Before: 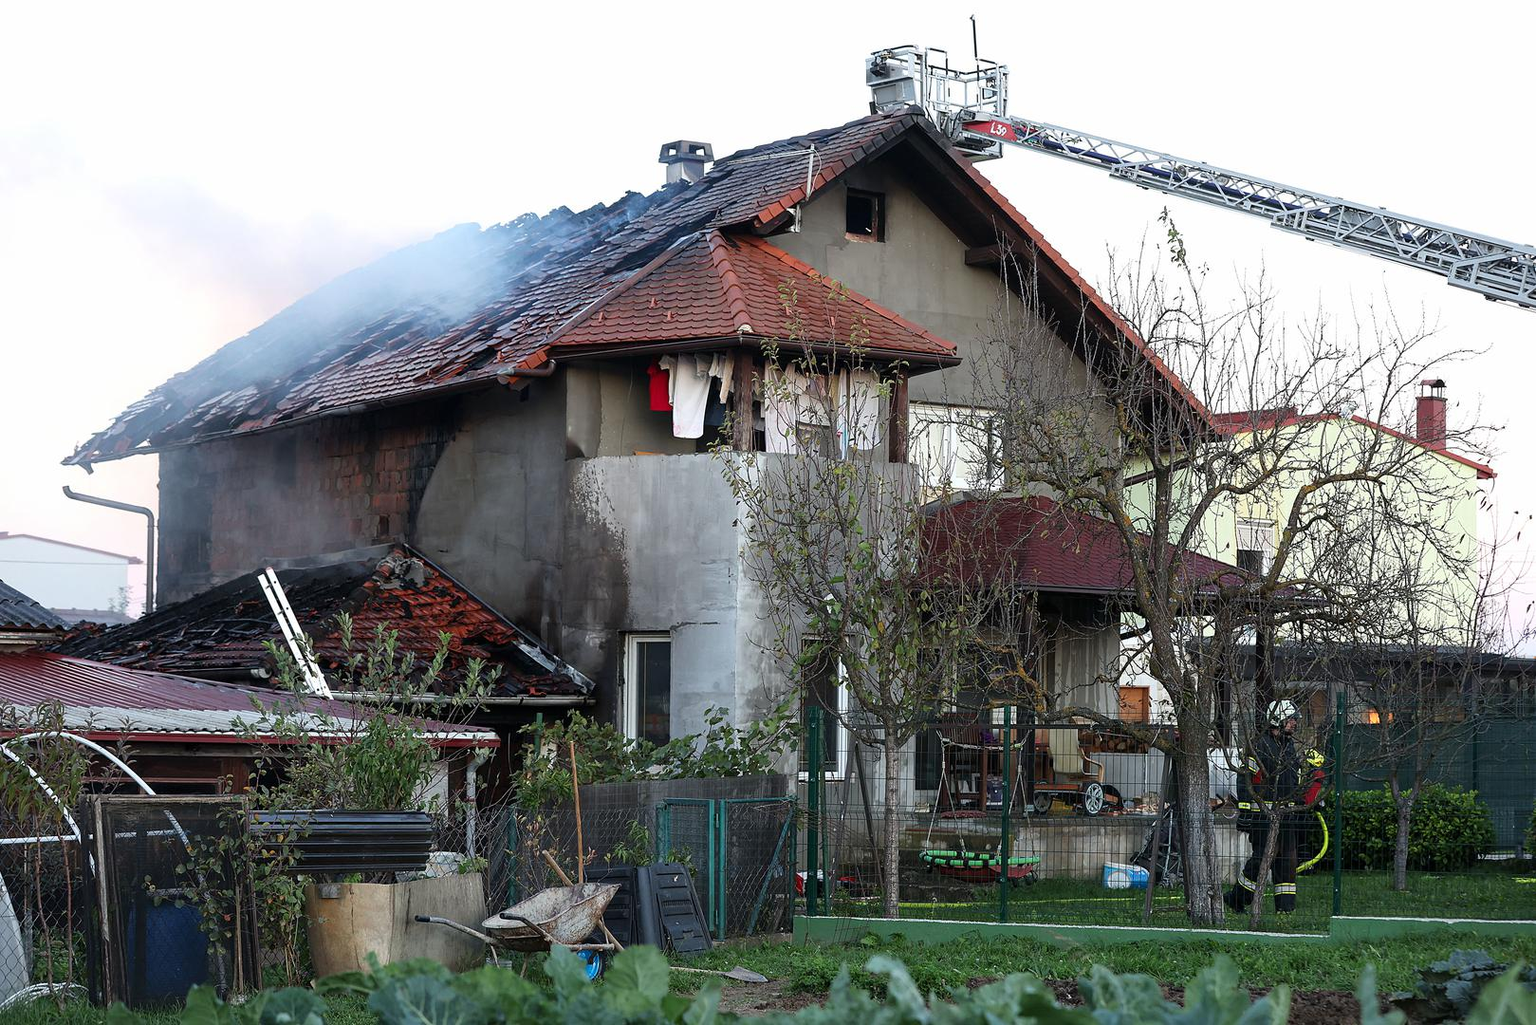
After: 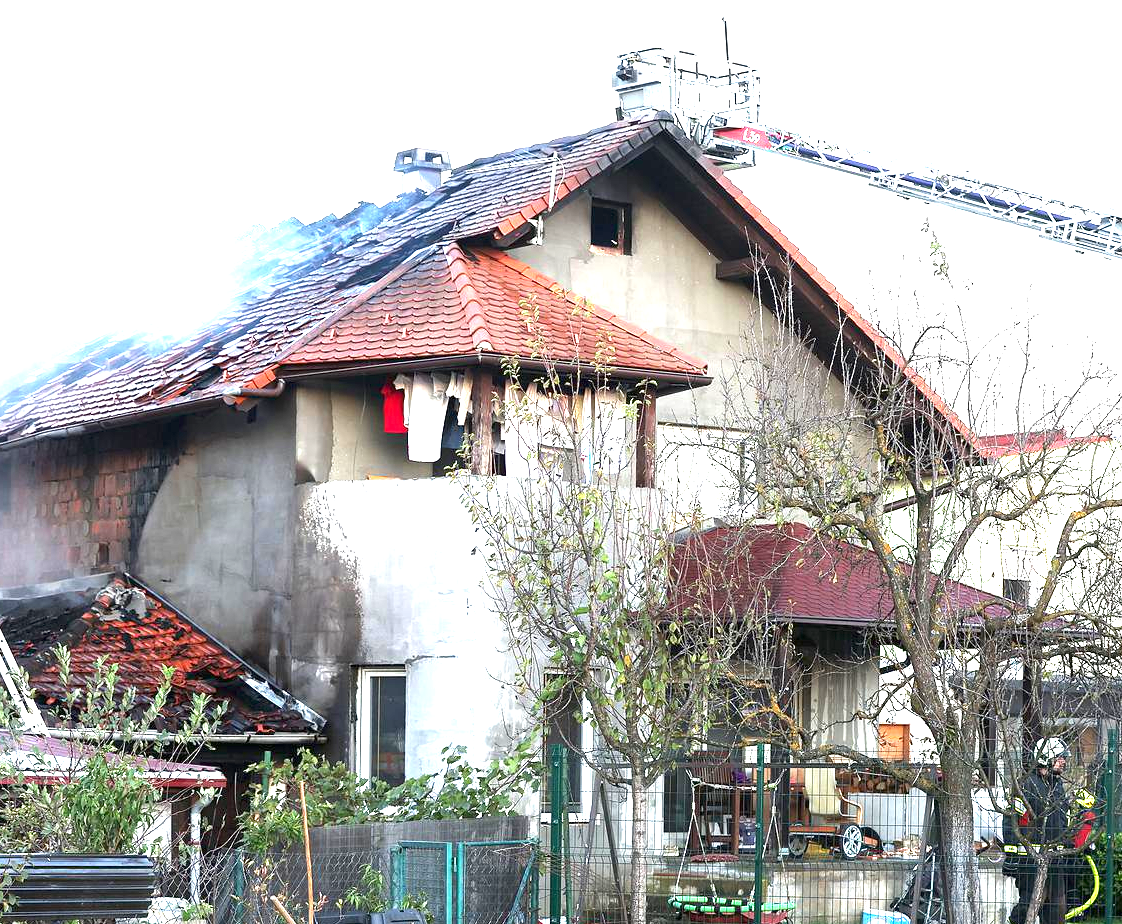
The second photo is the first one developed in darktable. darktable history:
exposure: exposure 2.015 EV, compensate highlight preservation false
crop: left 18.597%, right 12.081%, bottom 14.421%
